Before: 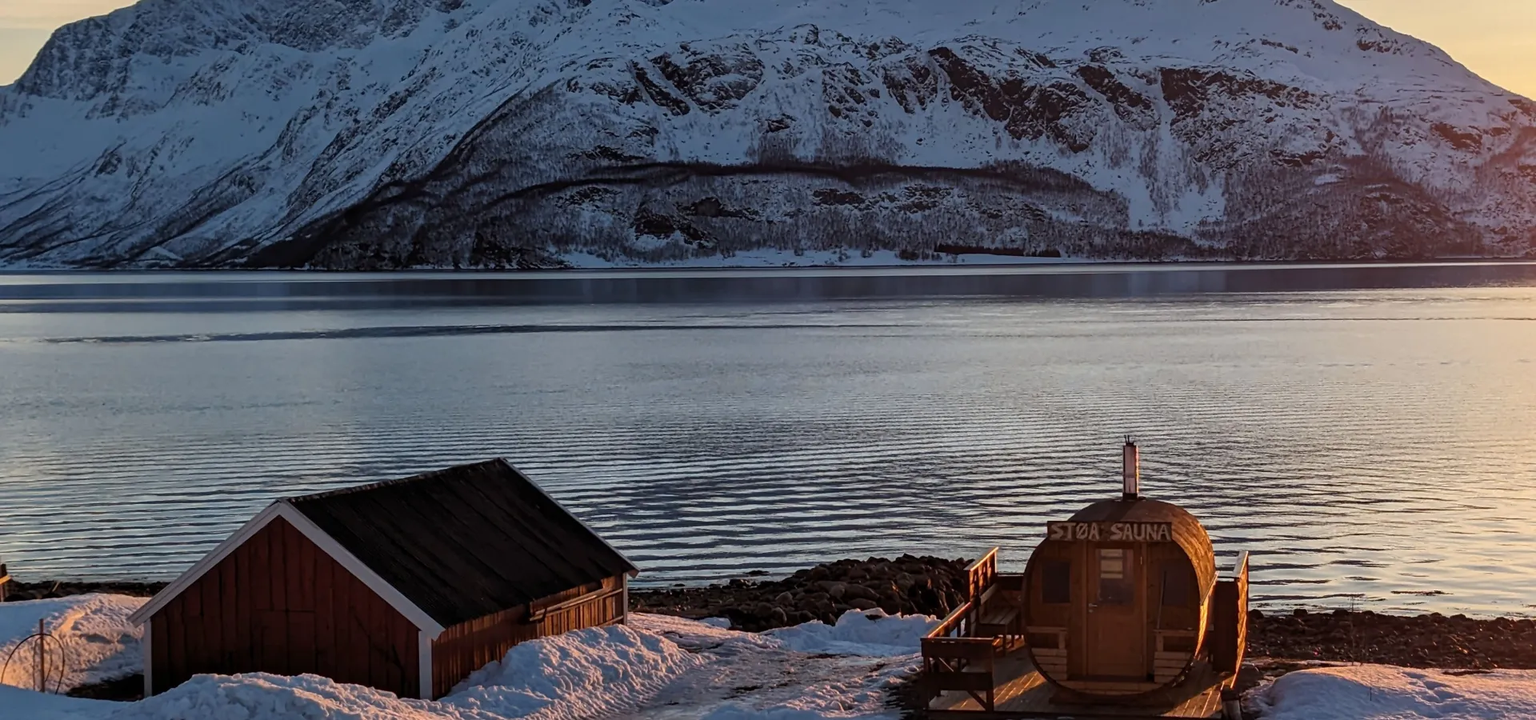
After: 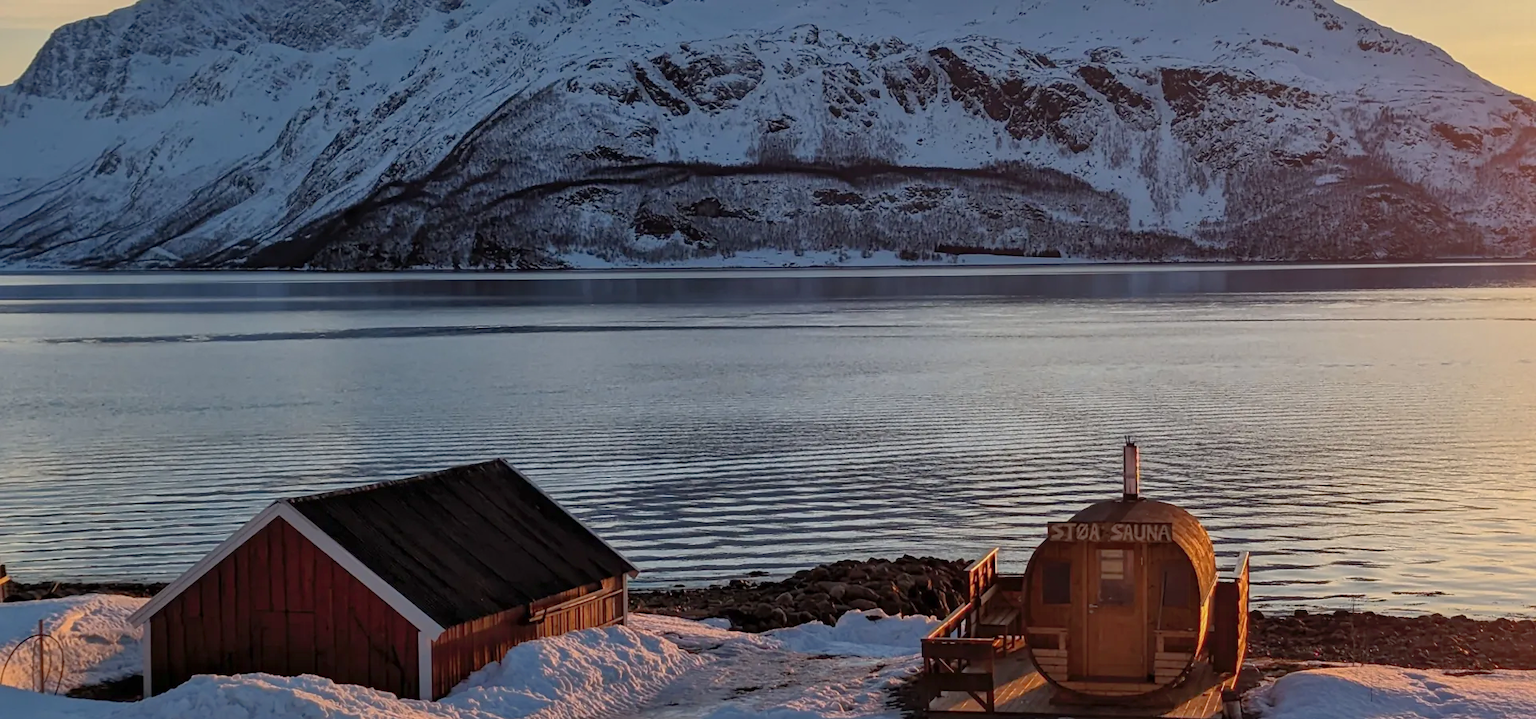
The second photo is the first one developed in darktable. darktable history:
shadows and highlights: on, module defaults
crop: left 0.093%
